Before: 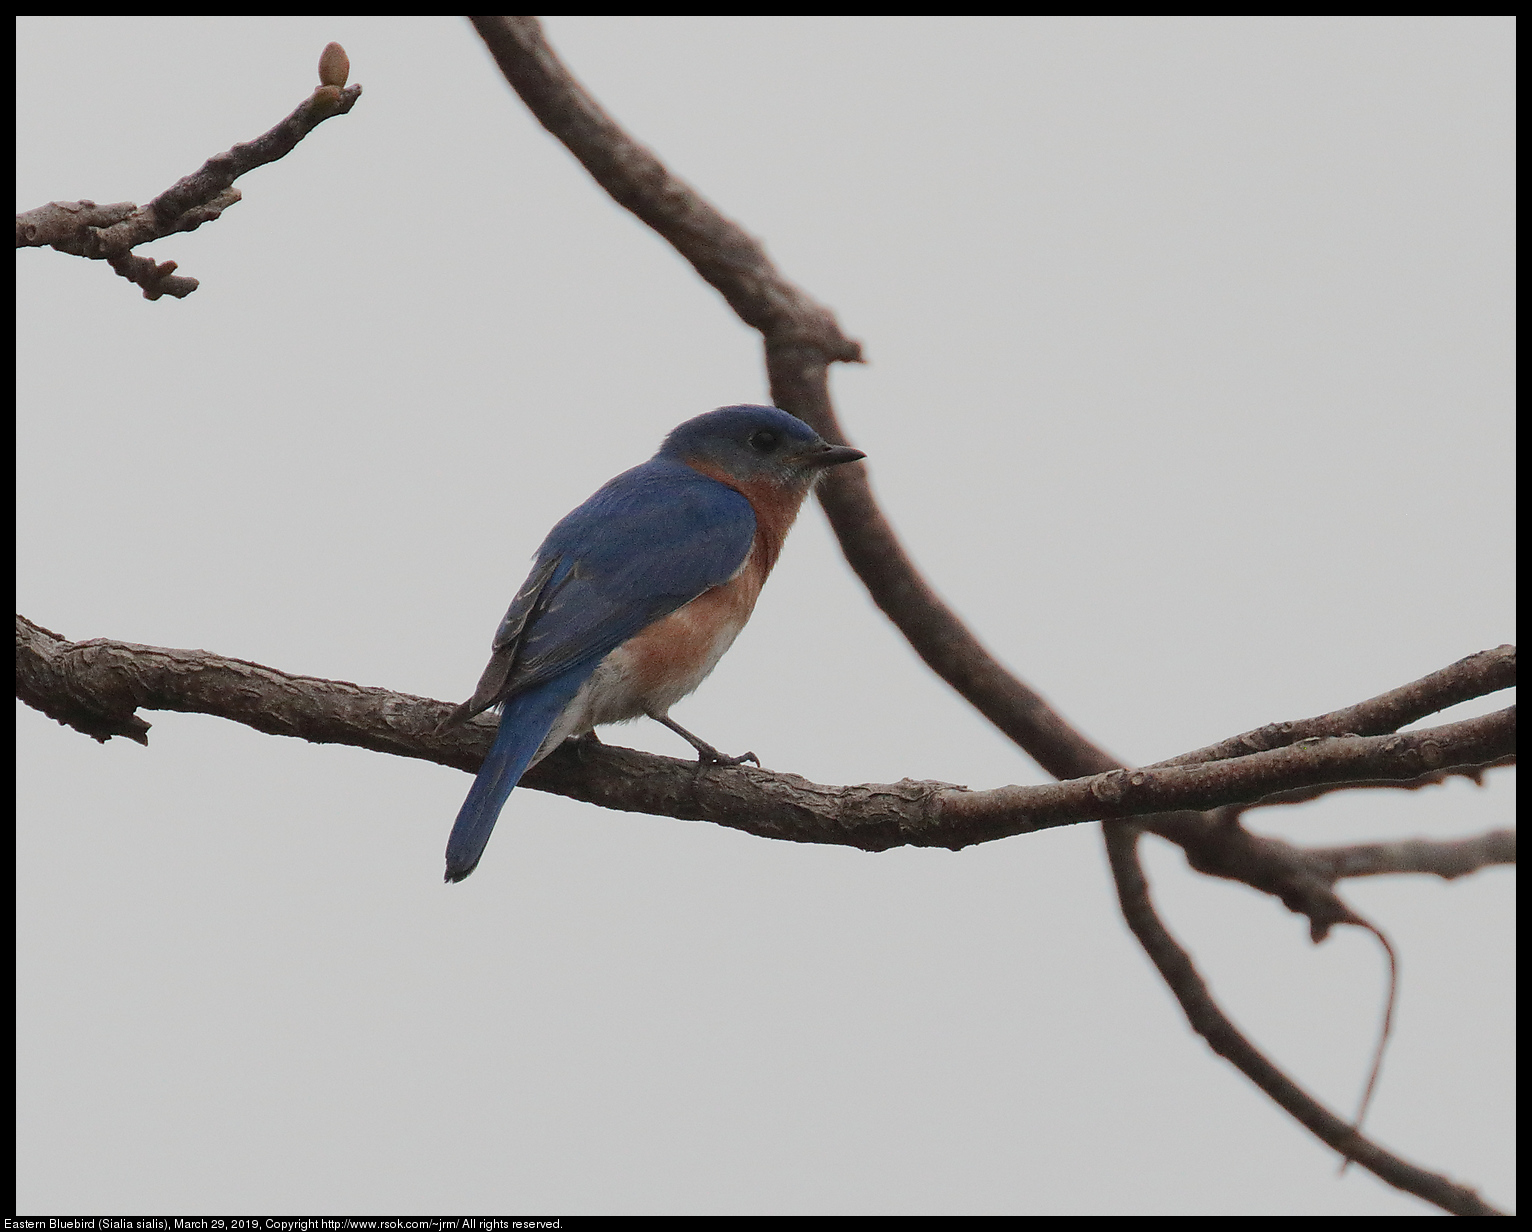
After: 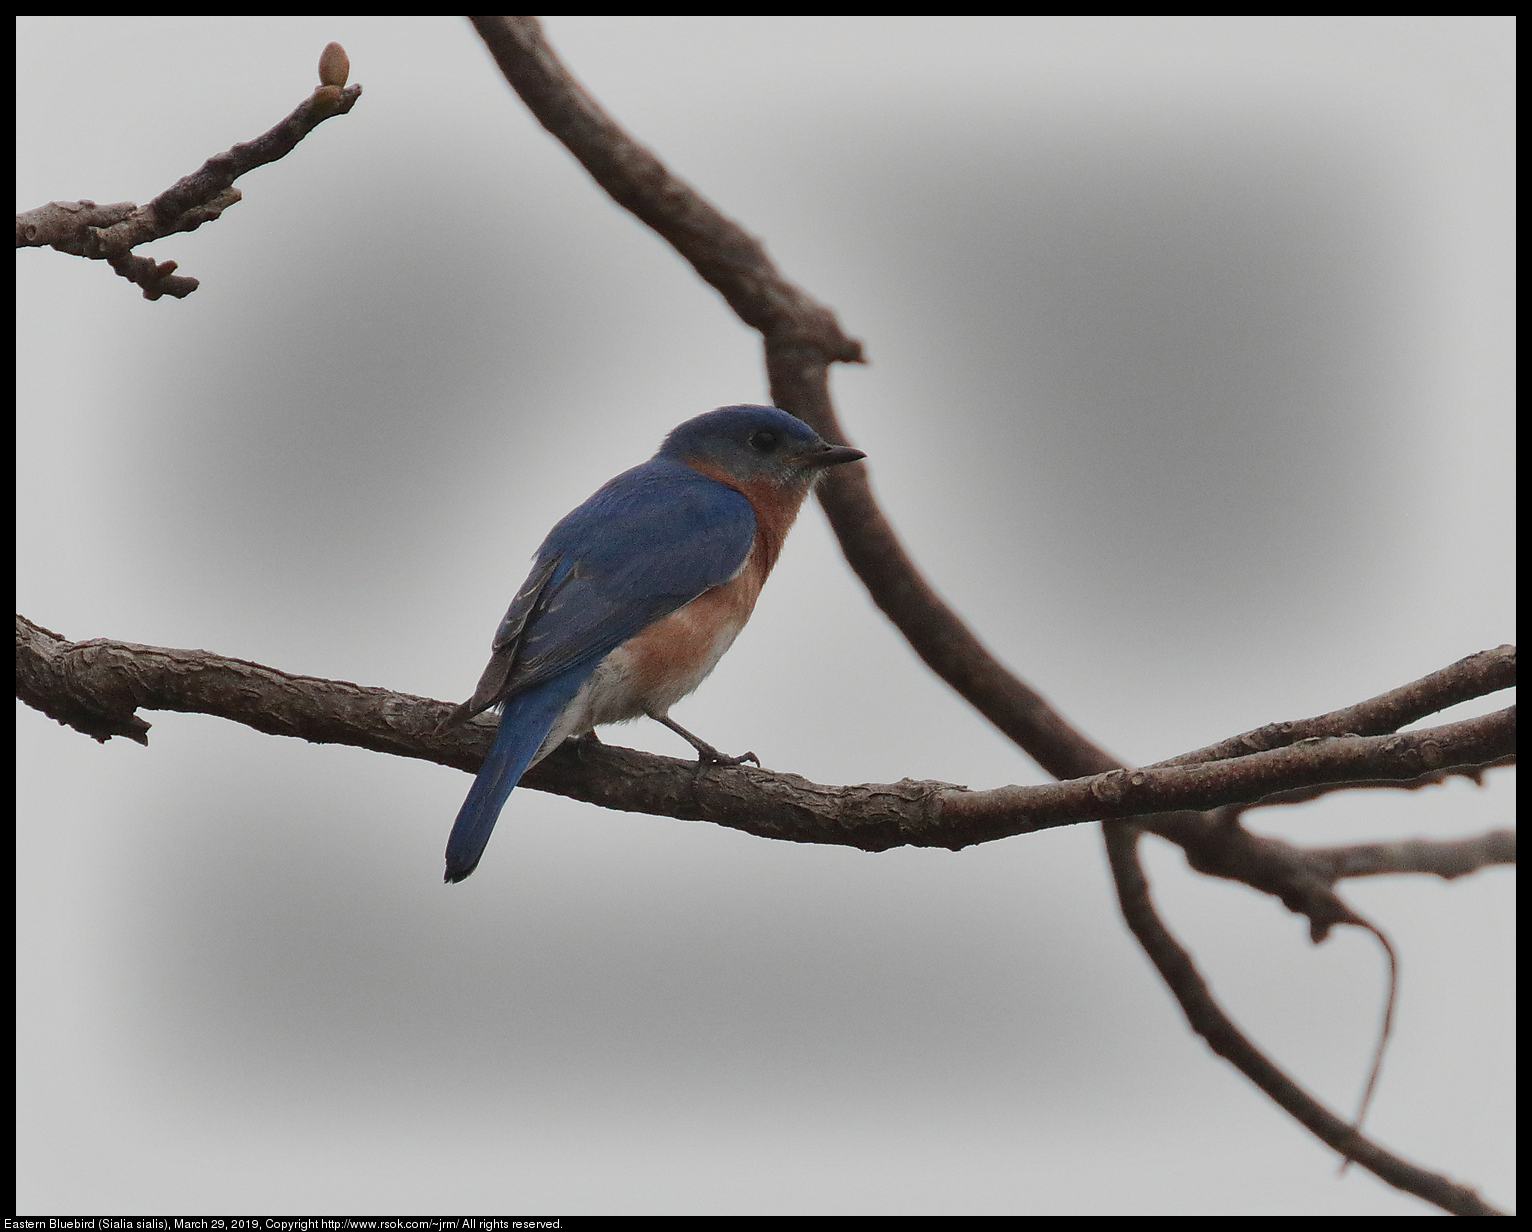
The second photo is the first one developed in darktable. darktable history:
shadows and highlights: shadows 20.73, highlights -82.82, highlights color adjustment 39.02%, soften with gaussian
